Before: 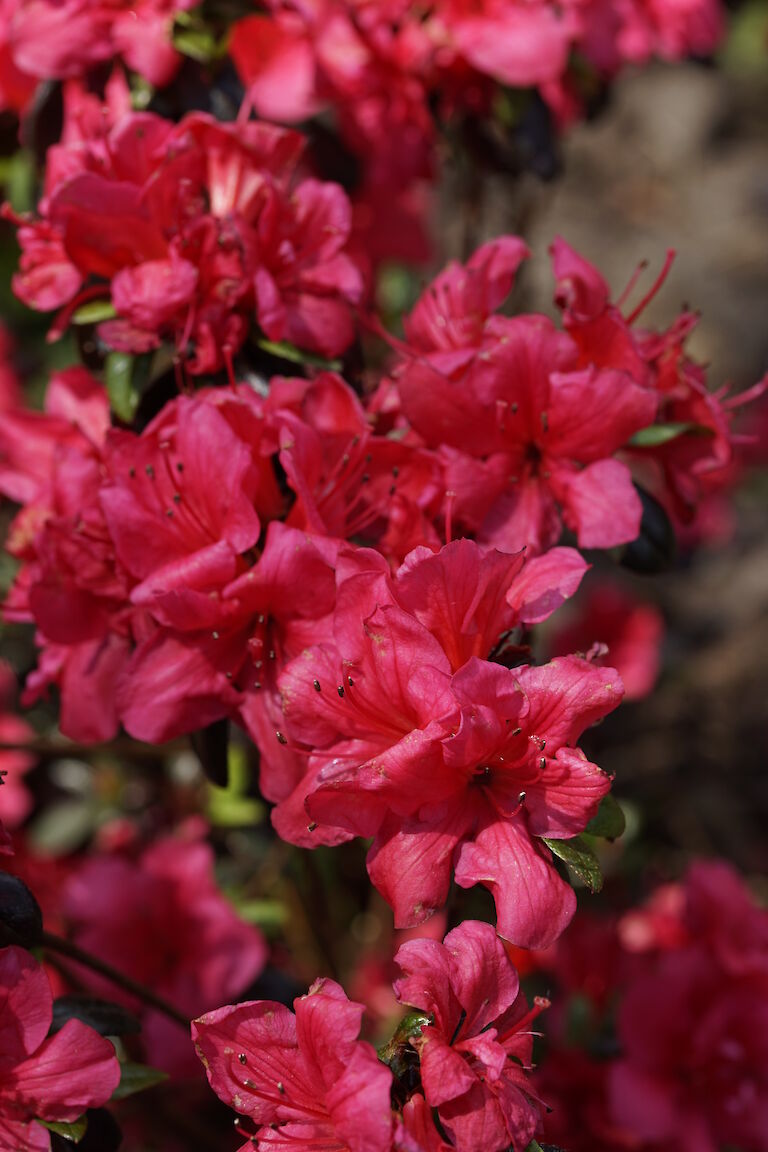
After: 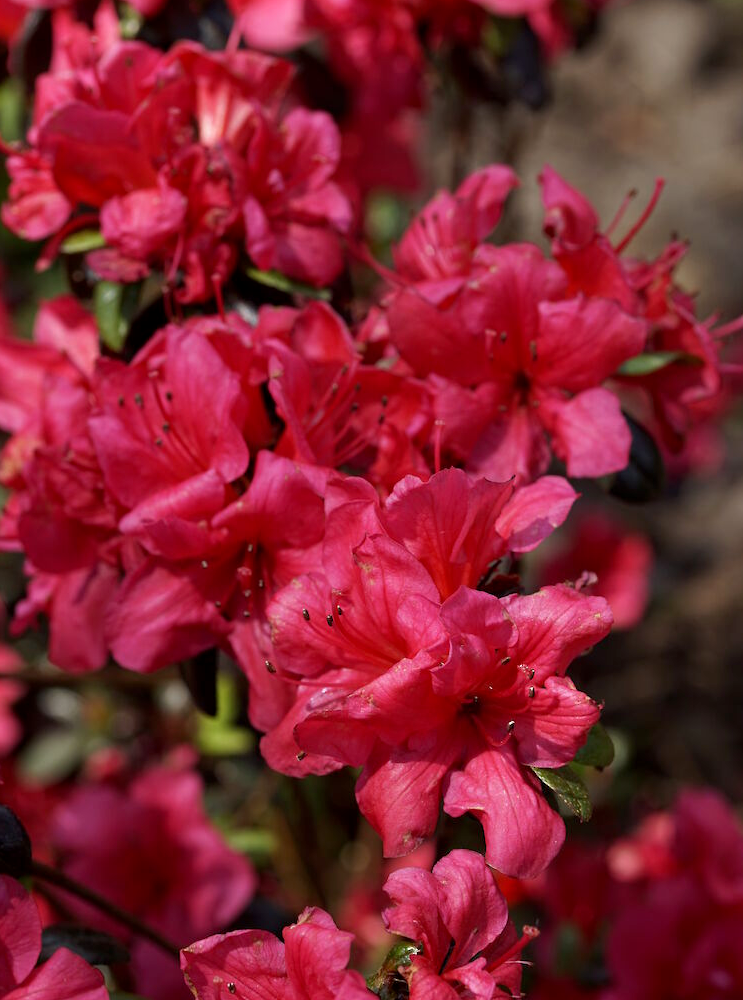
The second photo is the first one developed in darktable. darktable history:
exposure: black level correction 0.002, exposure 0.149 EV, compensate highlight preservation false
crop: left 1.445%, top 6.197%, right 1.715%, bottom 6.923%
